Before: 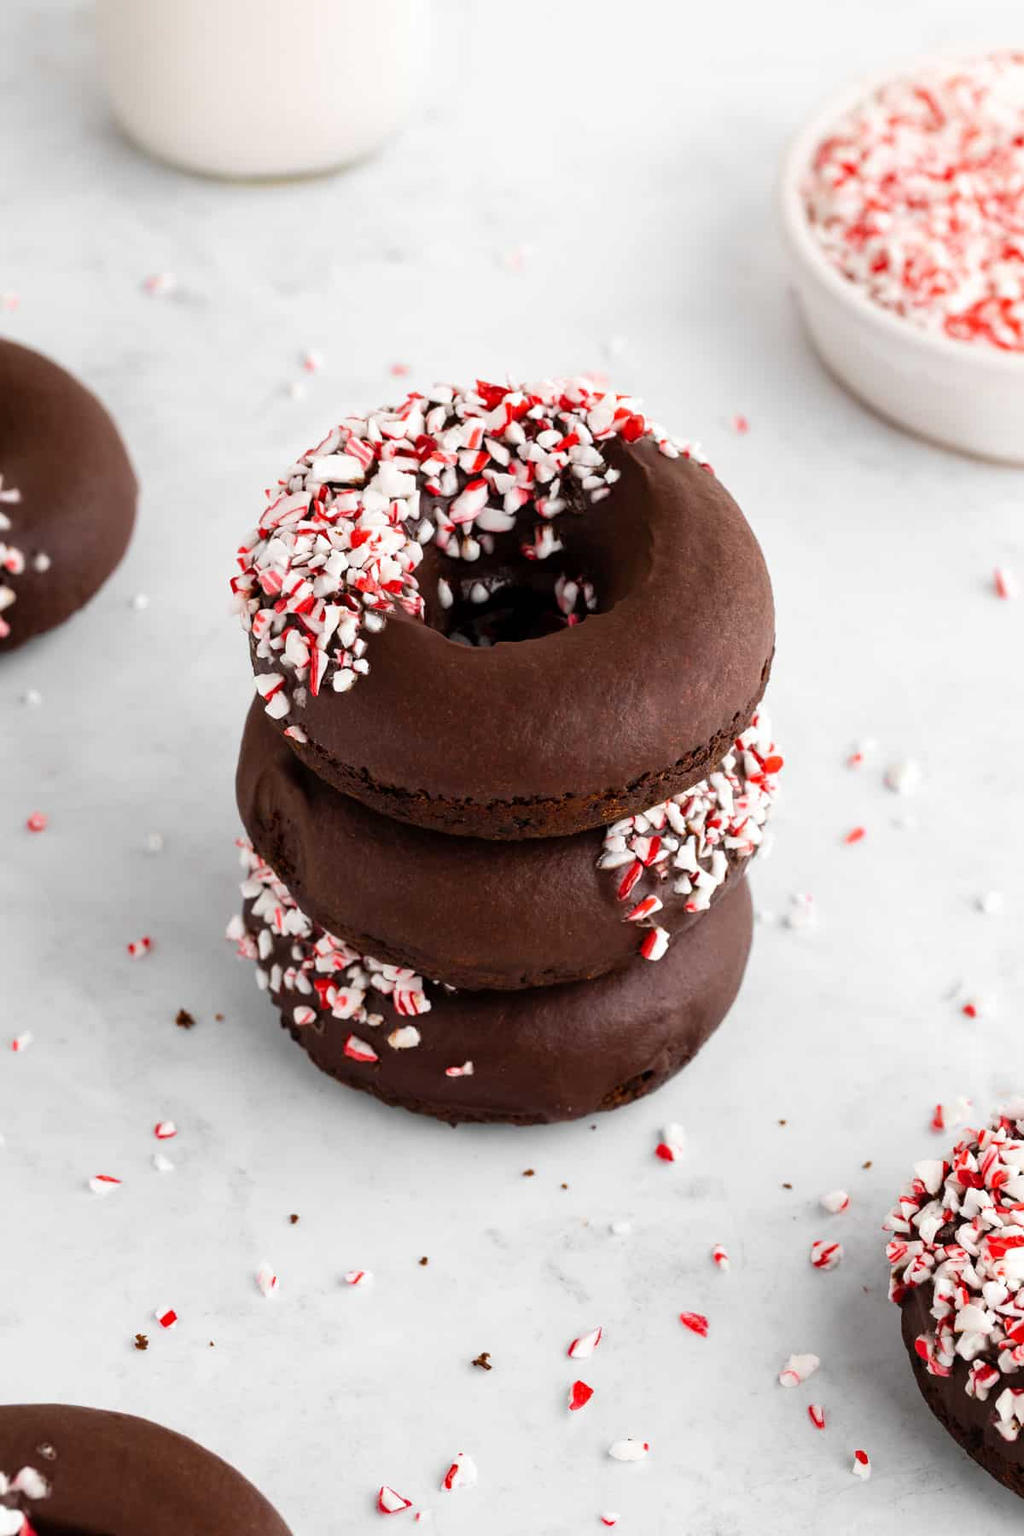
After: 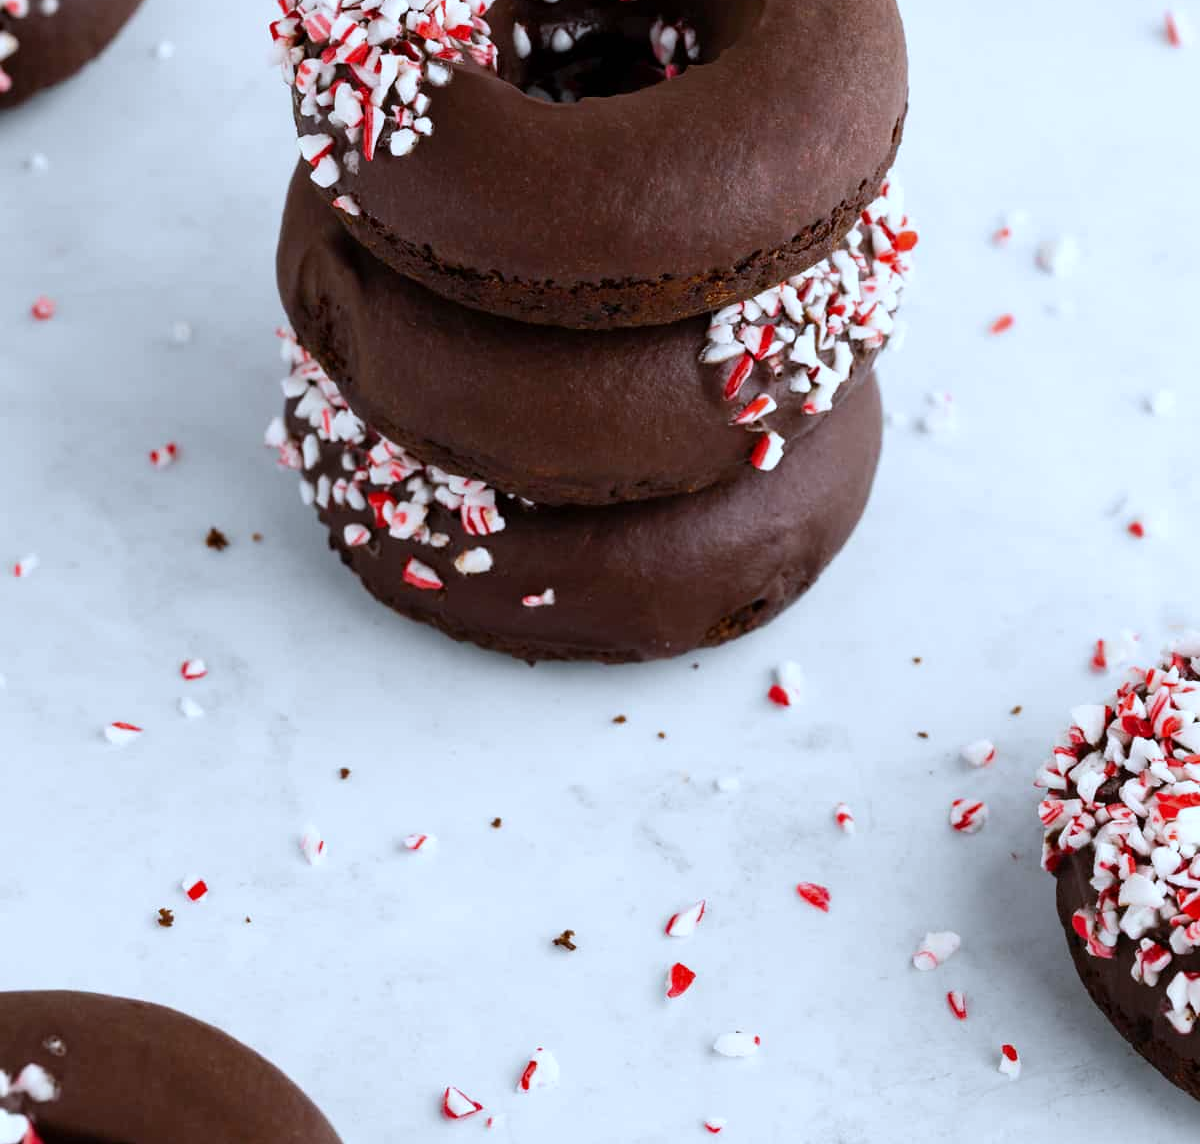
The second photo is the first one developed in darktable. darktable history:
crop and rotate: top 36.435%
white balance: red 0.924, blue 1.095
